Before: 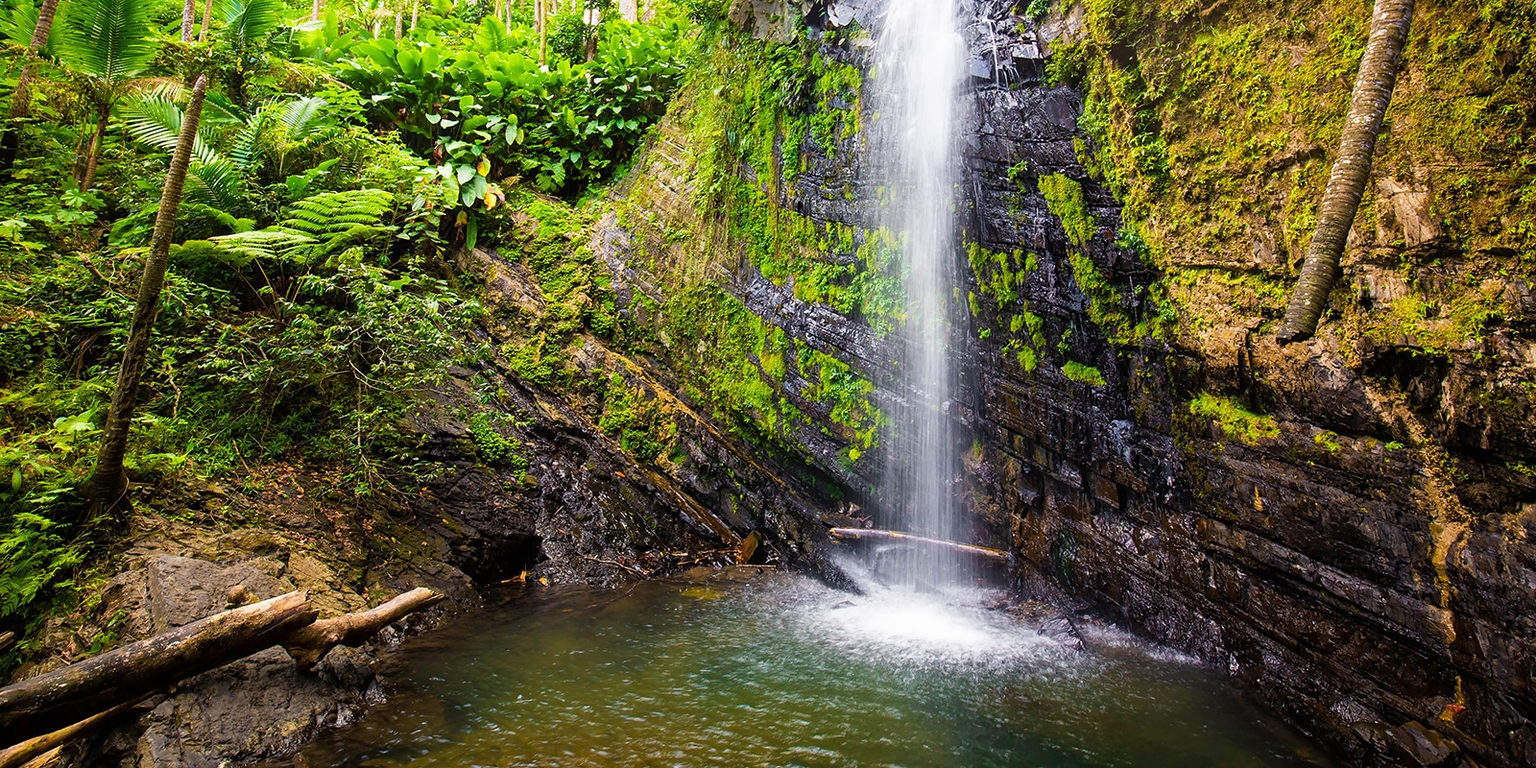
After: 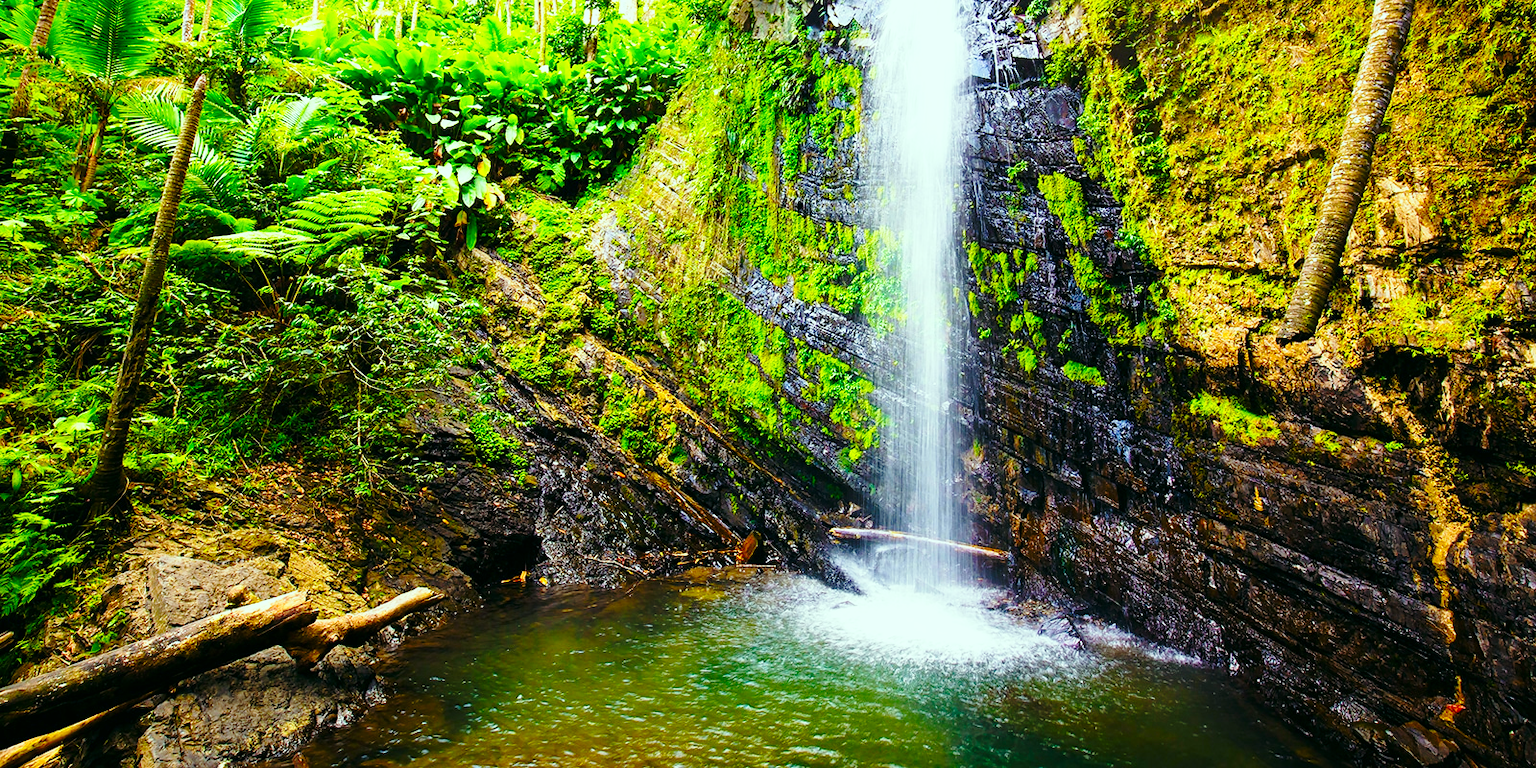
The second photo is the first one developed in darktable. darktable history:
base curve: curves: ch0 [(0, 0) (0.036, 0.037) (0.121, 0.228) (0.46, 0.76) (0.859, 0.983) (1, 1)], preserve colors none
color correction: highlights a* -7.33, highlights b* 1.26, shadows a* -3.55, saturation 1.4
